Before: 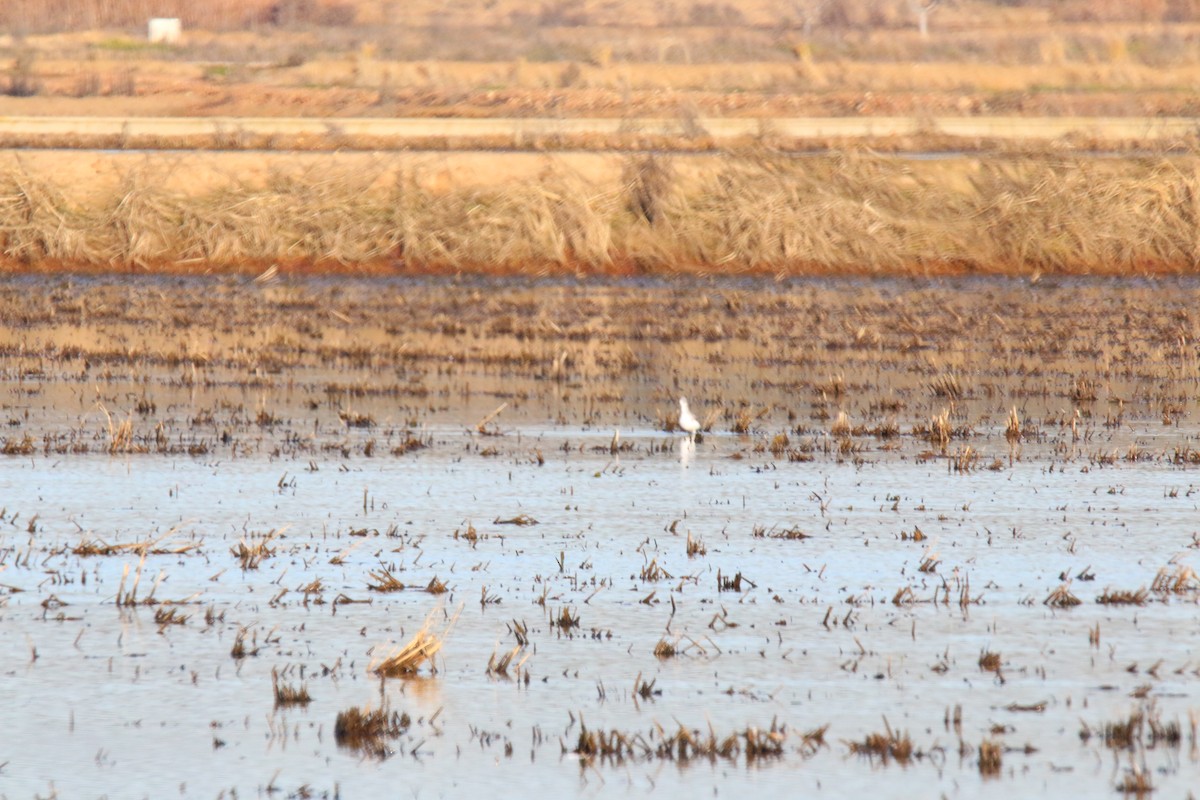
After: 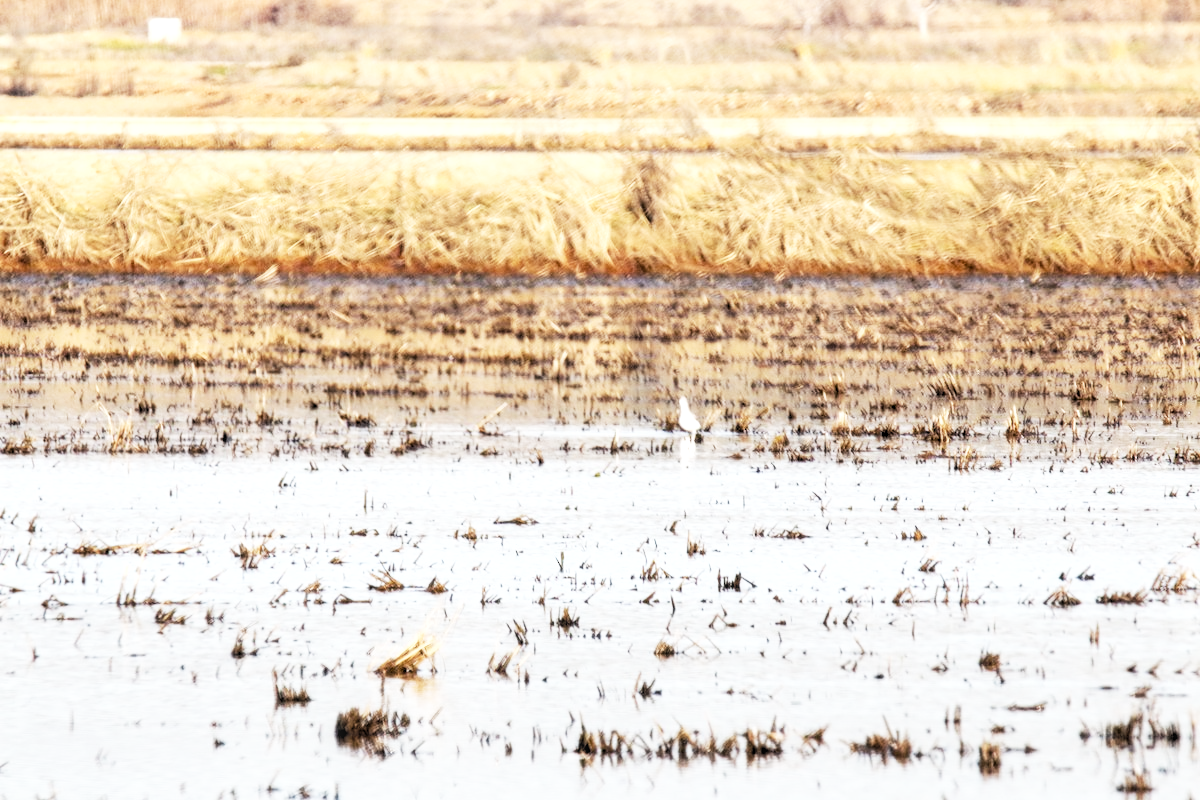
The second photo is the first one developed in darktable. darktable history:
local contrast: on, module defaults
levels: mode automatic, black 0.023%, white 99.97%, levels [0.062, 0.494, 0.925]
base curve: curves: ch0 [(0, 0) (0.012, 0.01) (0.073, 0.168) (0.31, 0.711) (0.645, 0.957) (1, 1)], preserve colors none
